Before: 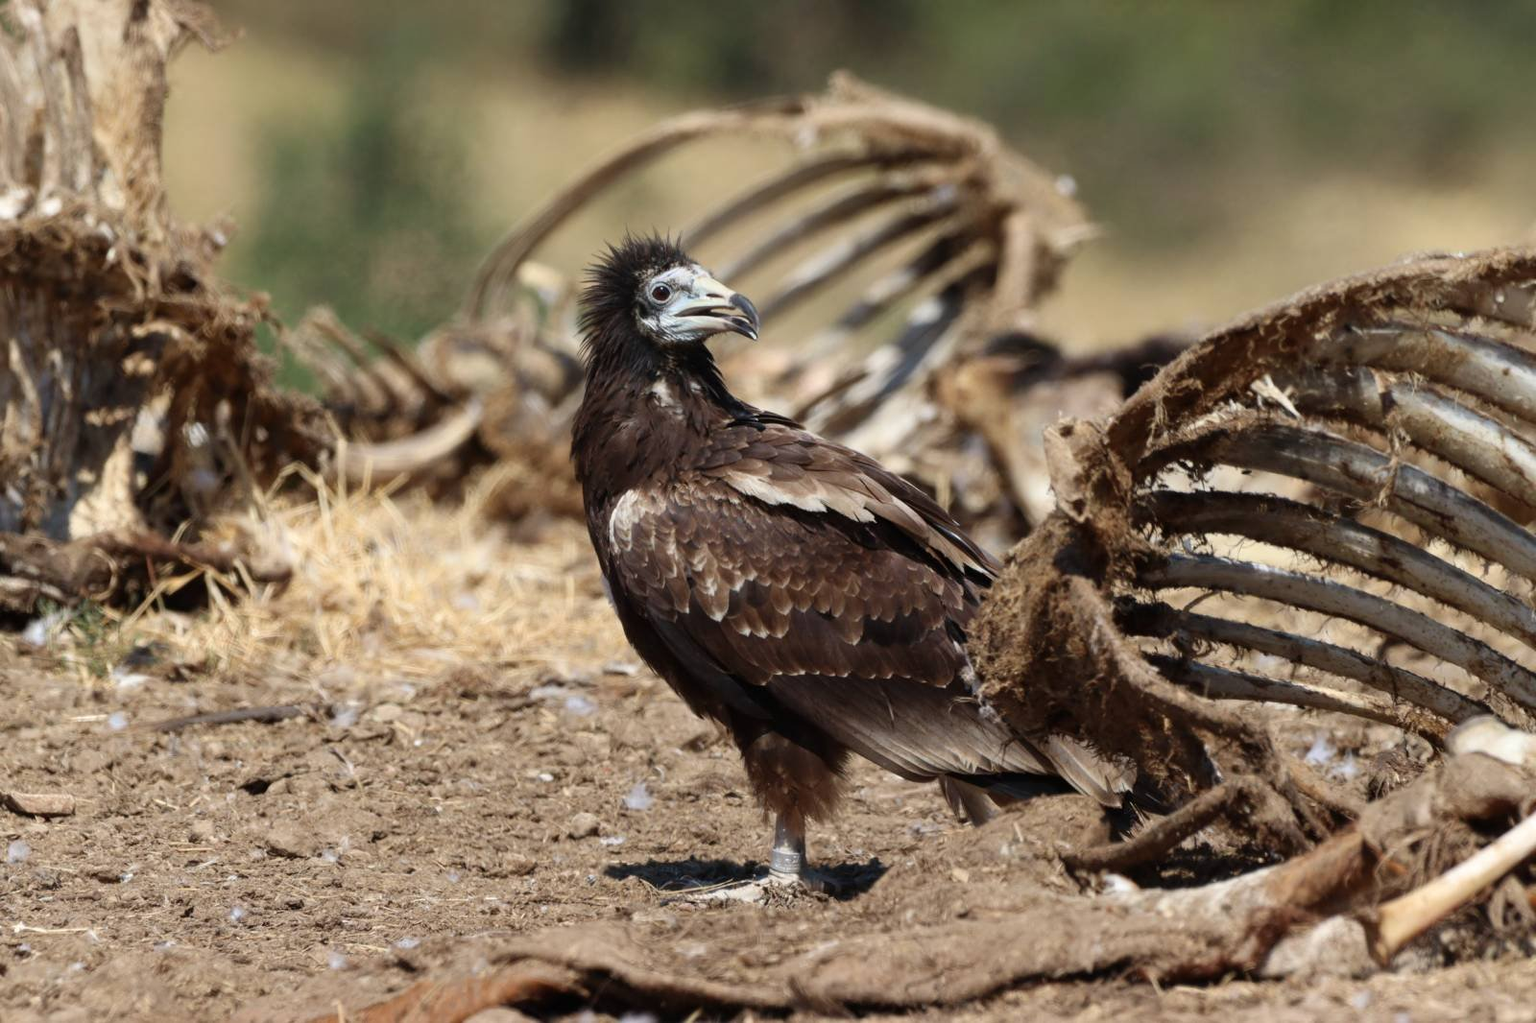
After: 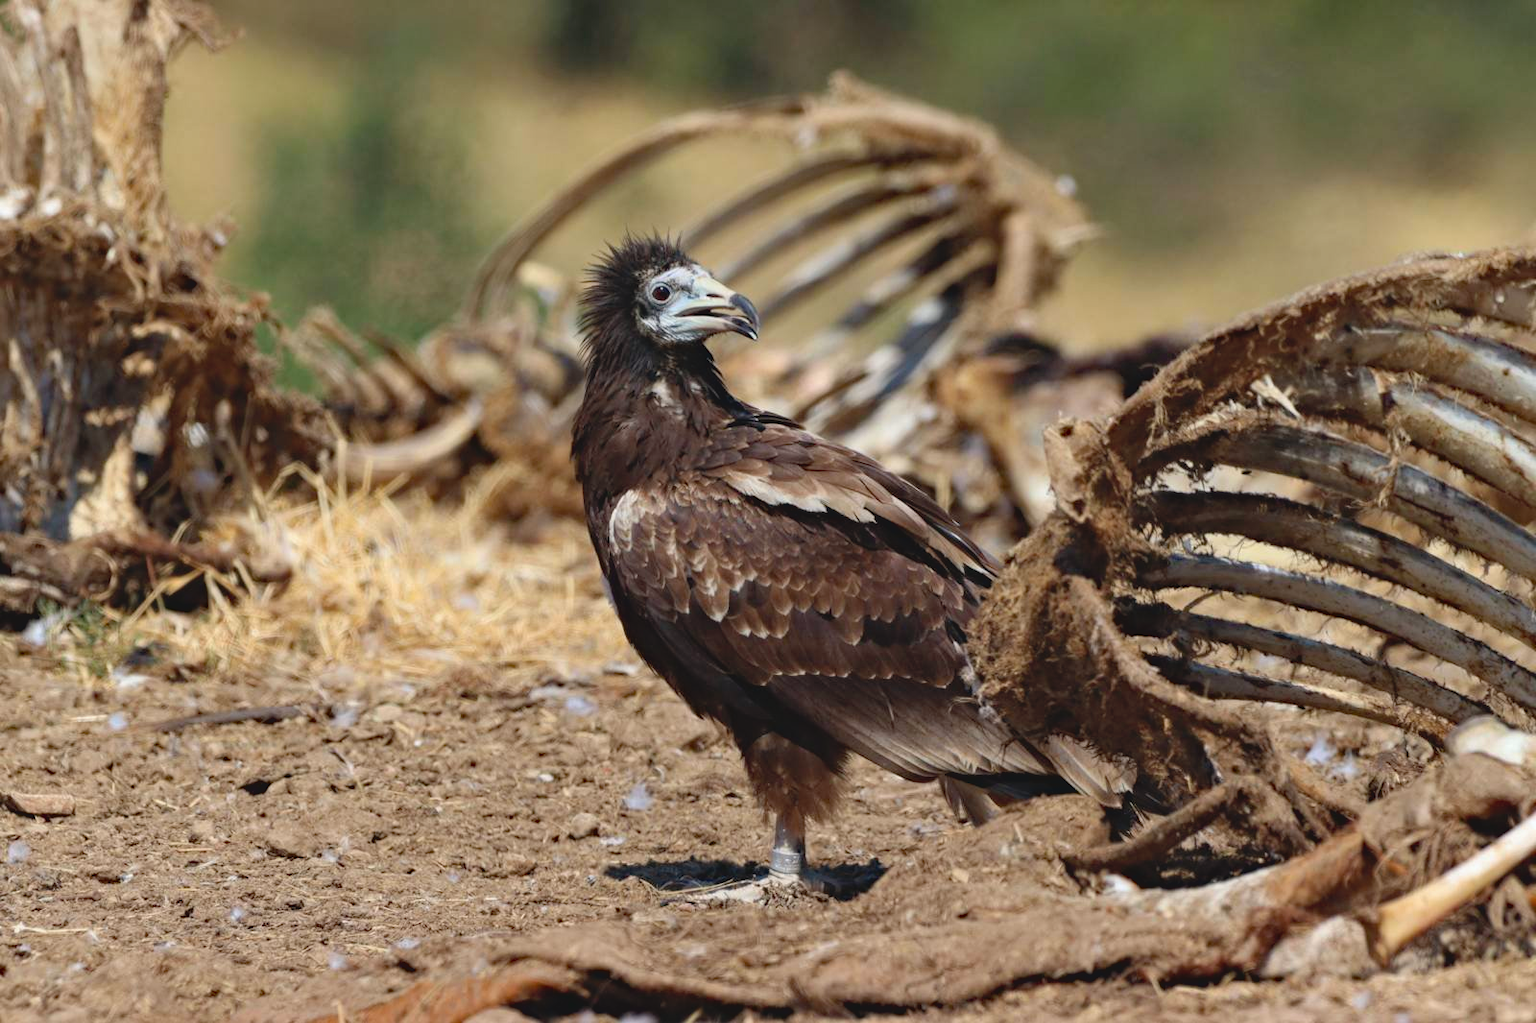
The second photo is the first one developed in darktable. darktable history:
contrast brightness saturation: contrast -0.1, brightness 0.05, saturation 0.08
haze removal: strength 0.29, distance 0.25, compatibility mode true, adaptive false
exposure: compensate highlight preservation false
